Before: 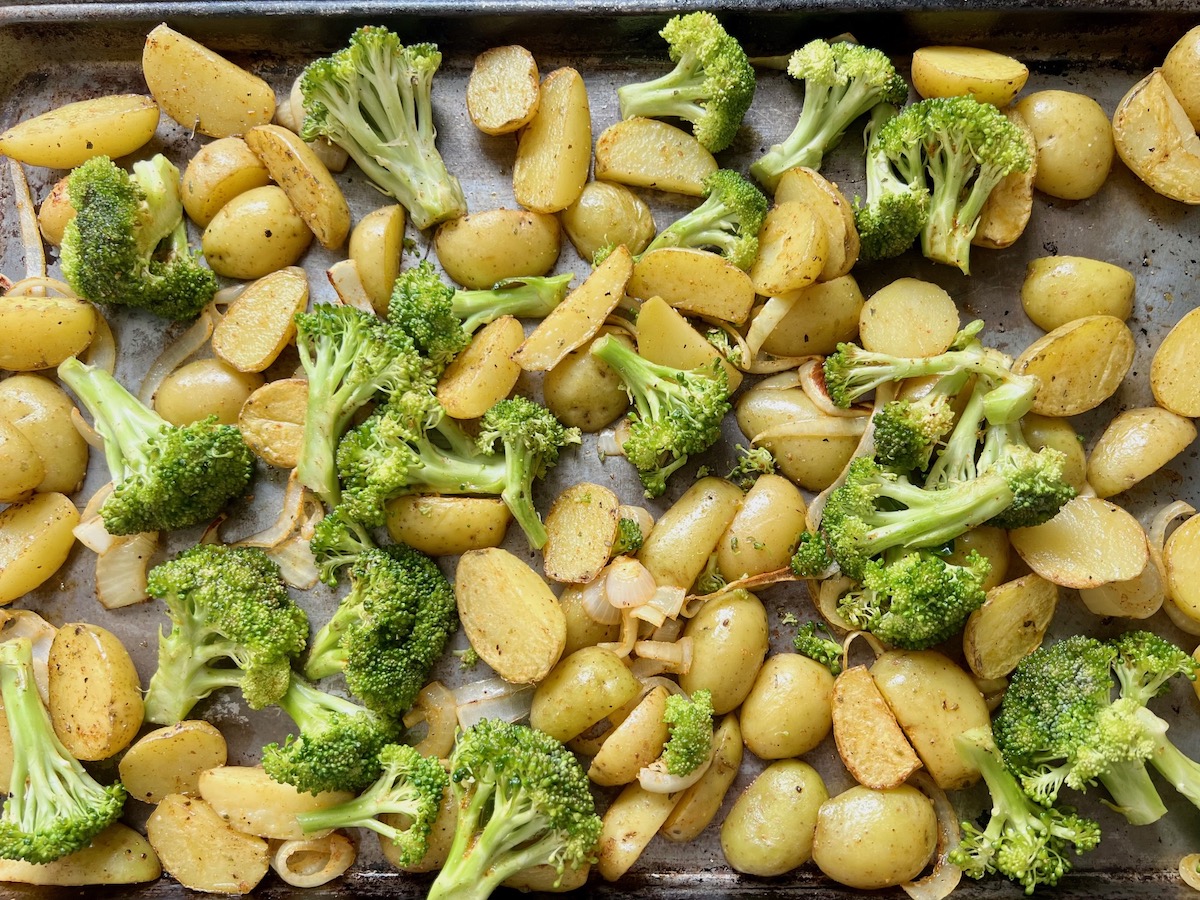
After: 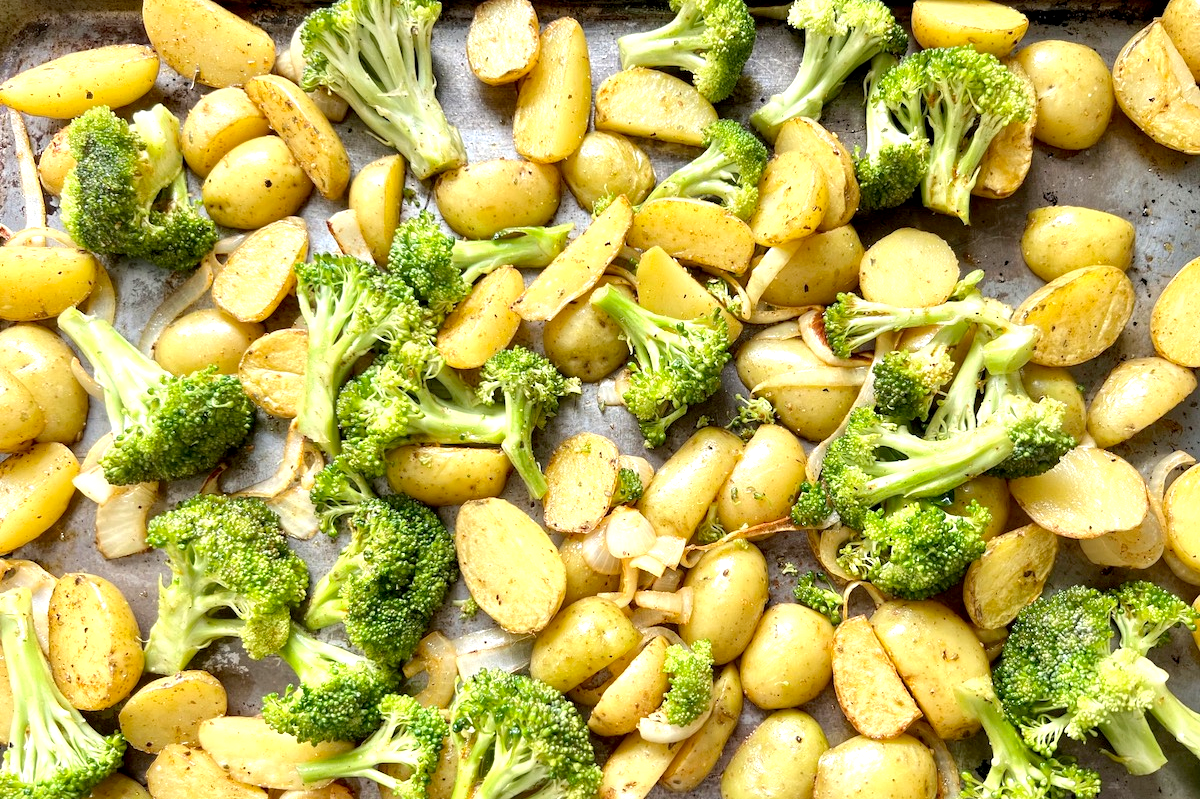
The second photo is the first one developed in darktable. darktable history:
crop and rotate: top 5.609%, bottom 5.609%
exposure: black level correction 0, exposure 0.7 EV, compensate exposure bias true, compensate highlight preservation false
local contrast: highlights 100%, shadows 100%, detail 120%, midtone range 0.2
